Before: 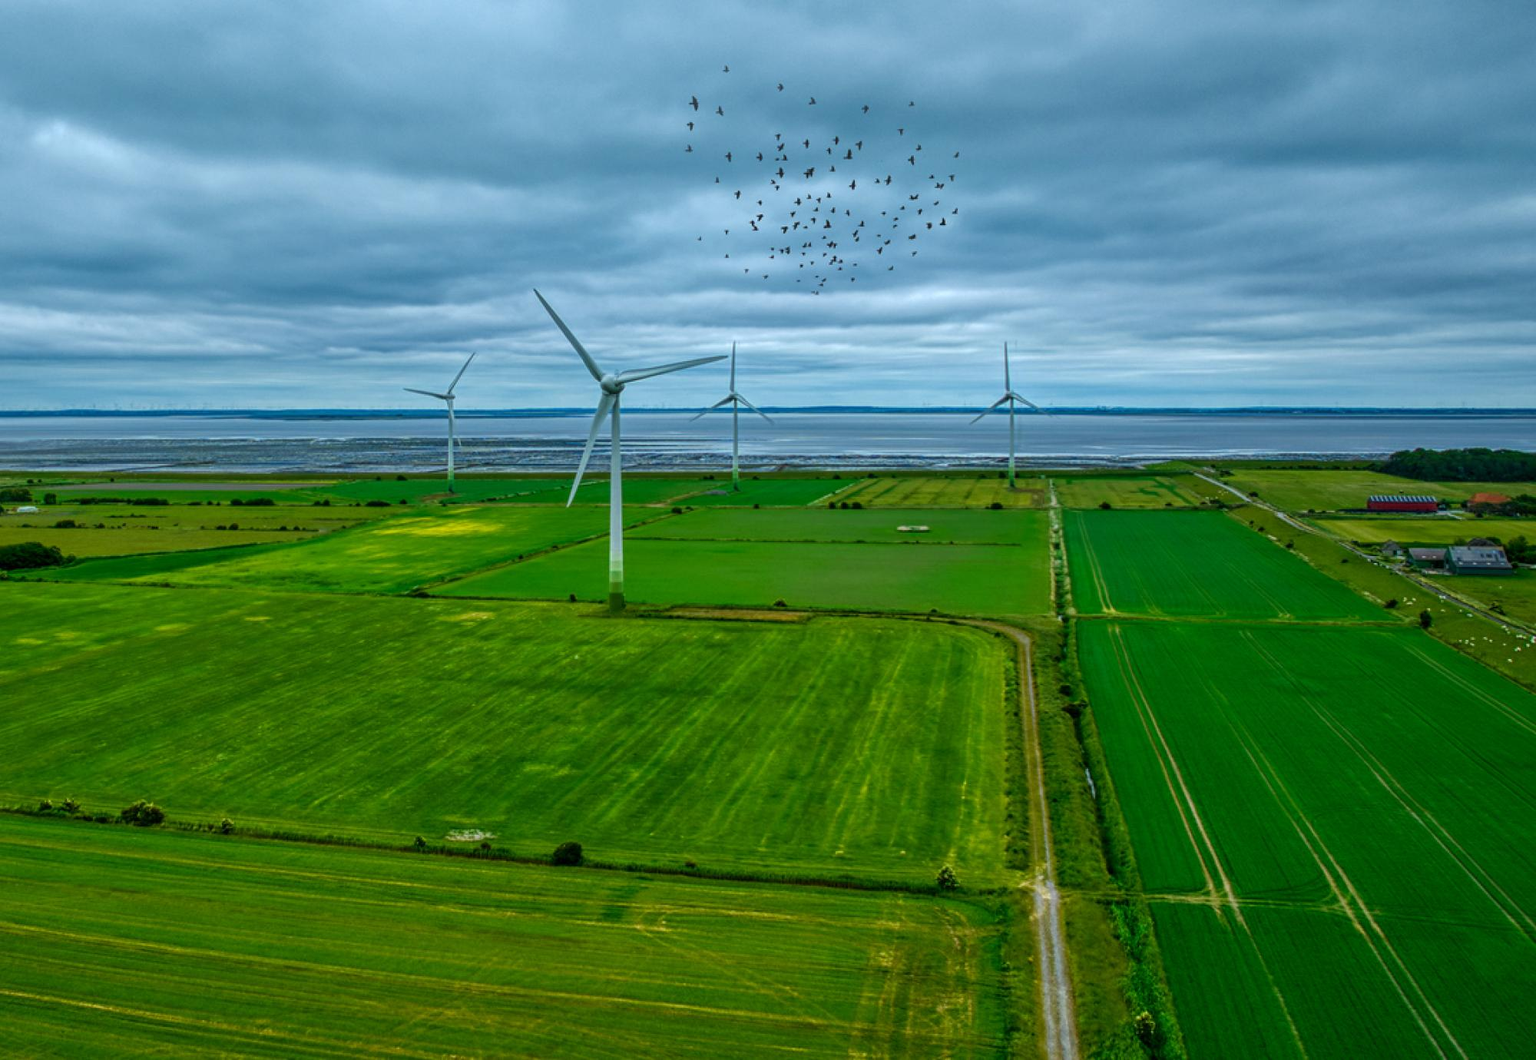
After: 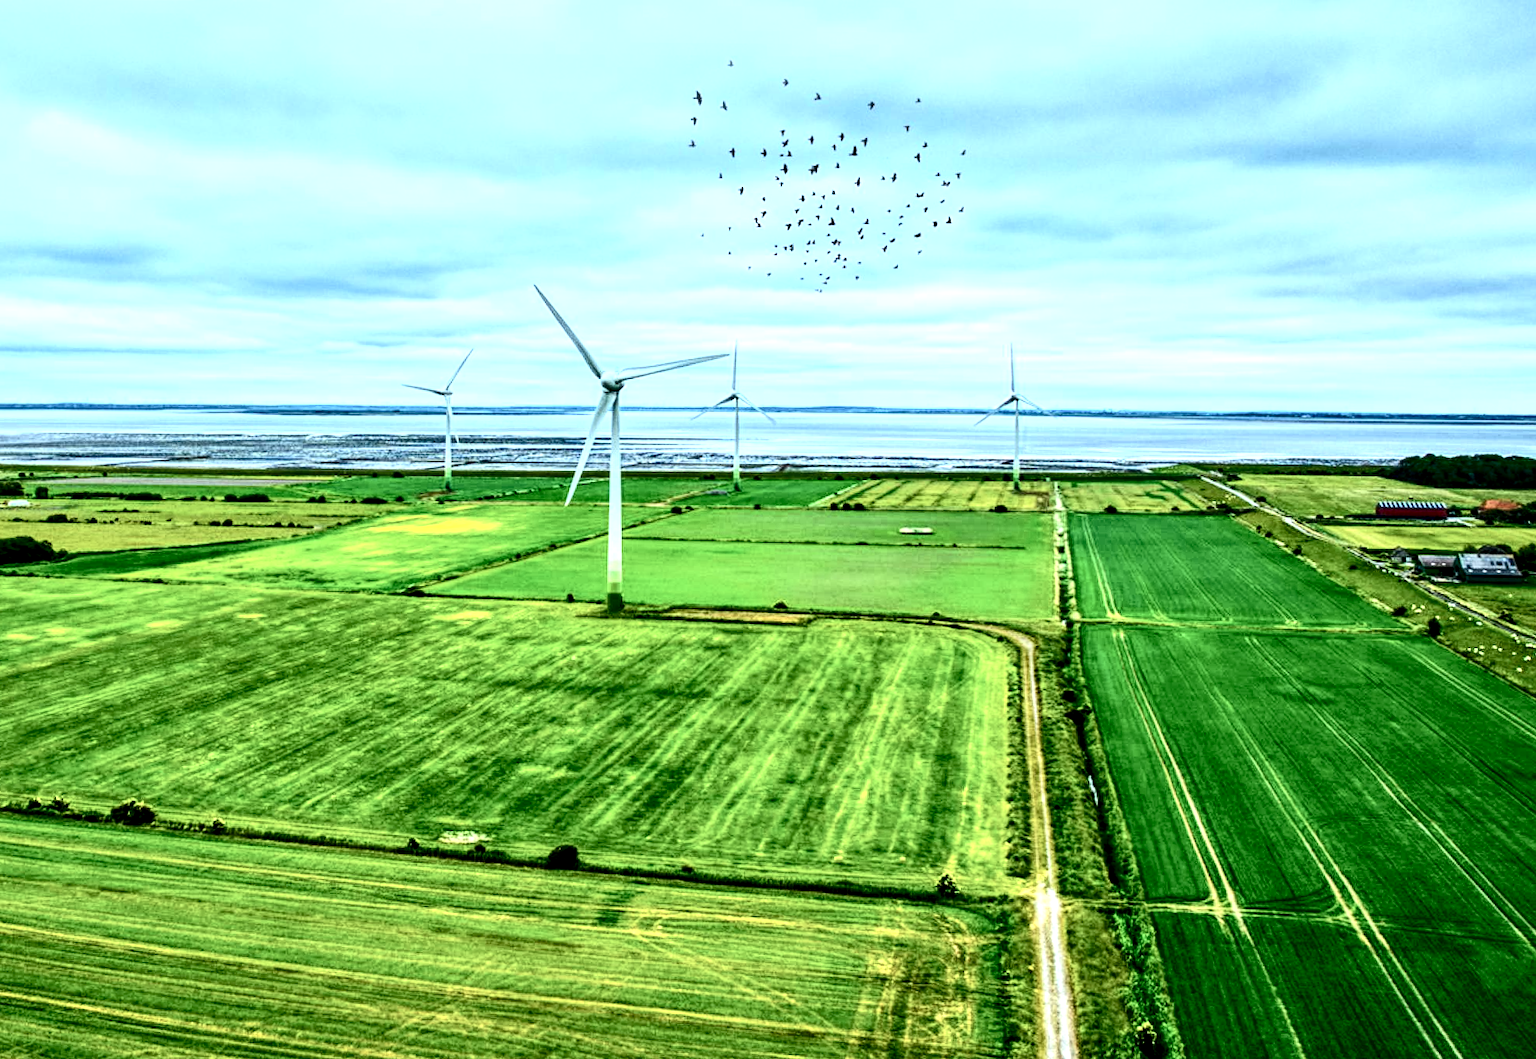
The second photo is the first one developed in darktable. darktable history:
crop and rotate: angle -0.516°
contrast brightness saturation: contrast 0.495, saturation -0.094
exposure: black level correction 0, exposure 1.199 EV, compensate highlight preservation false
local contrast: highlights 107%, shadows 103%, detail 200%, midtone range 0.2
